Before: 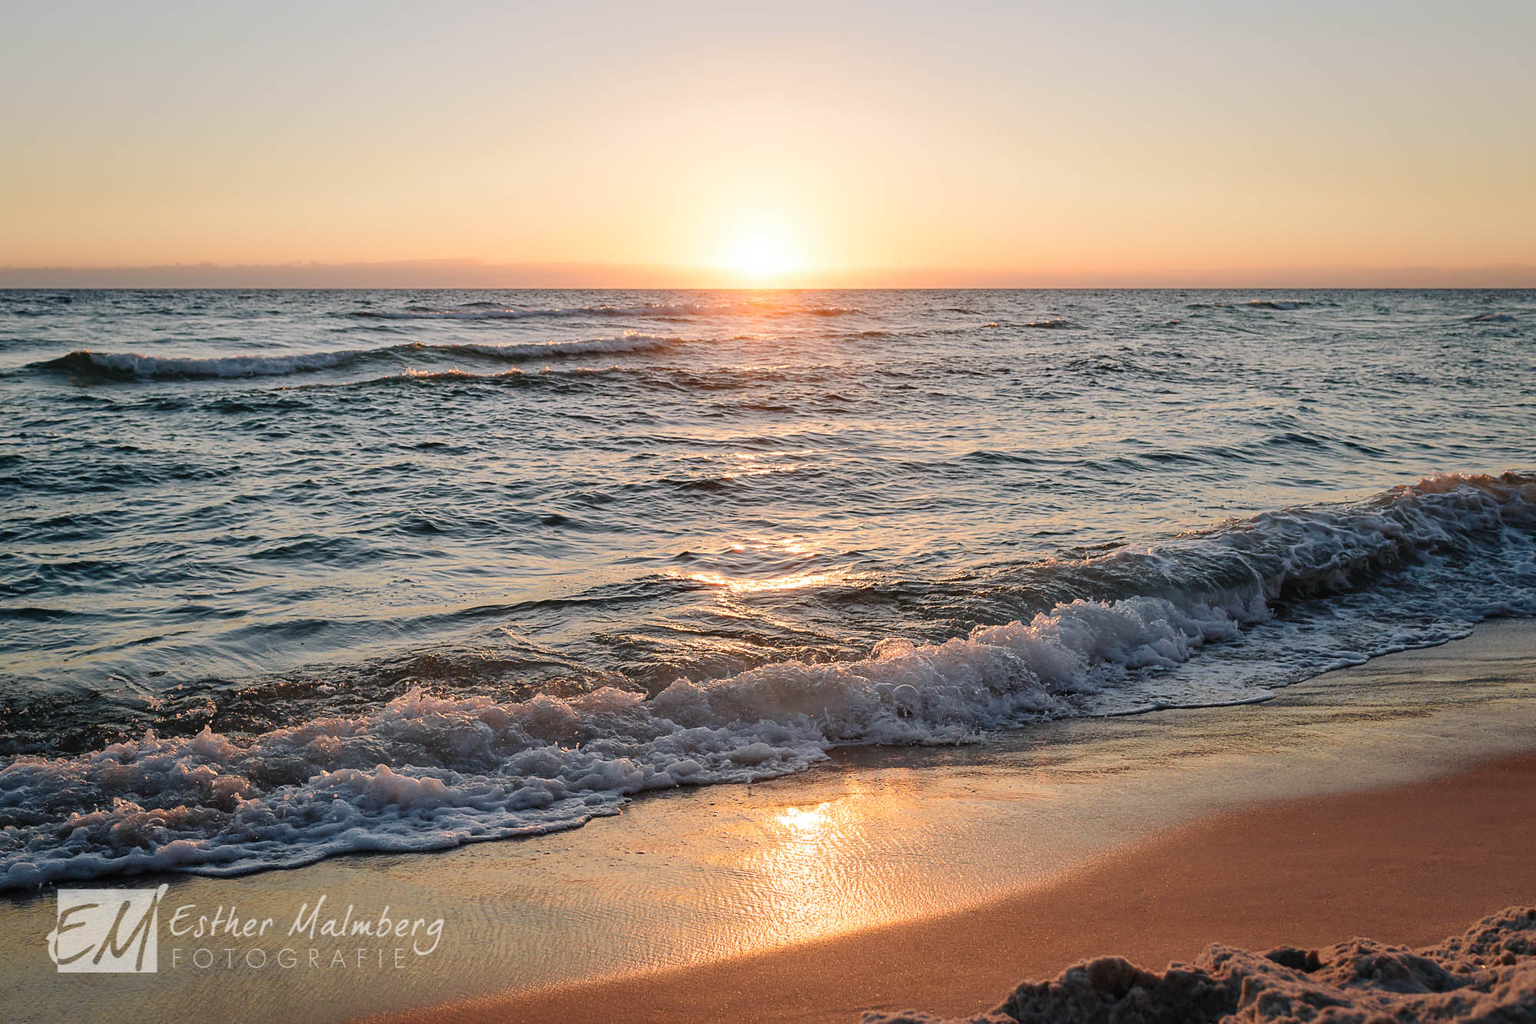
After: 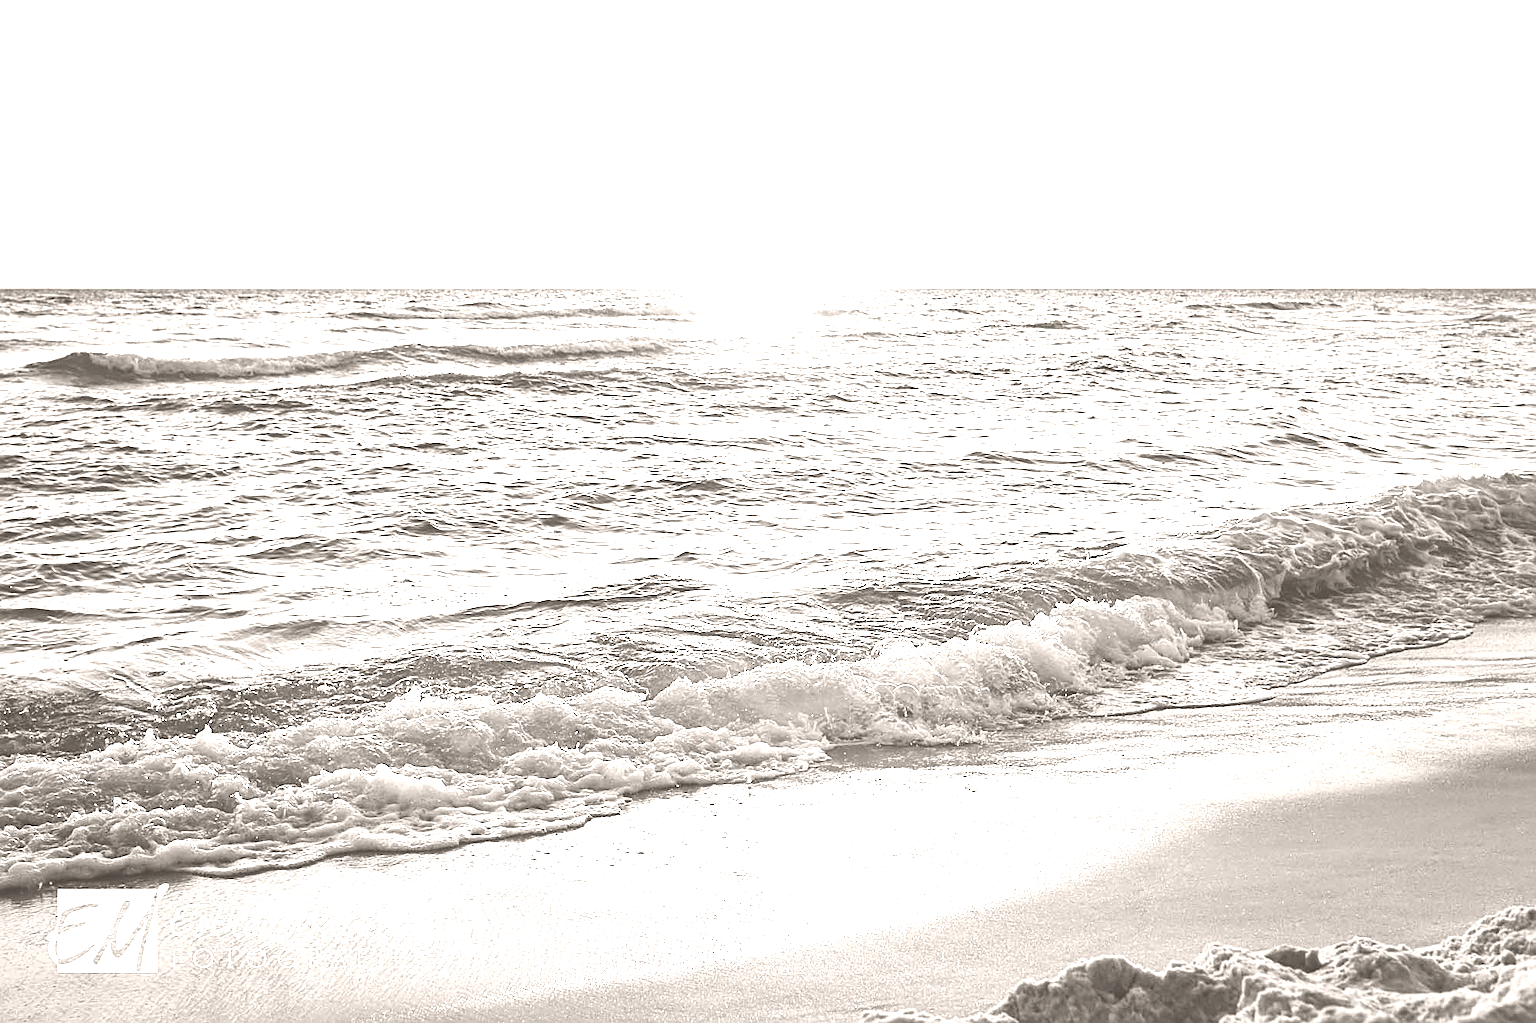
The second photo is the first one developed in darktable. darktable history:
colorize: hue 34.49°, saturation 35.33%, source mix 100%, lightness 55%, version 1
color calibration: illuminant custom, x 0.379, y 0.481, temperature 4443.07 K
local contrast: highlights 100%, shadows 100%, detail 120%, midtone range 0.2
sharpen: on, module defaults
exposure: black level correction 0, exposure 1.1 EV, compensate exposure bias true, compensate highlight preservation false
contrast brightness saturation: contrast 0.06, brightness -0.01, saturation -0.23
shadows and highlights: shadows 75, highlights -25, soften with gaussian
